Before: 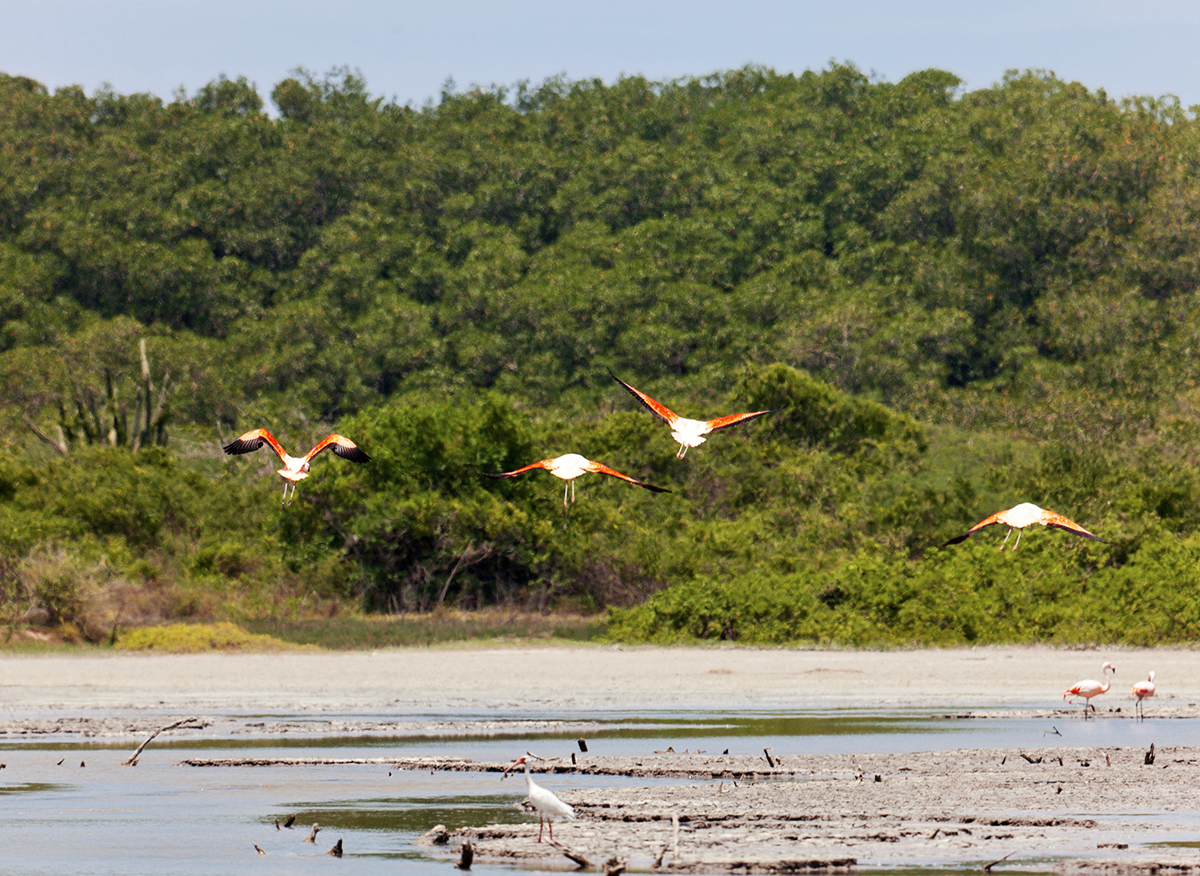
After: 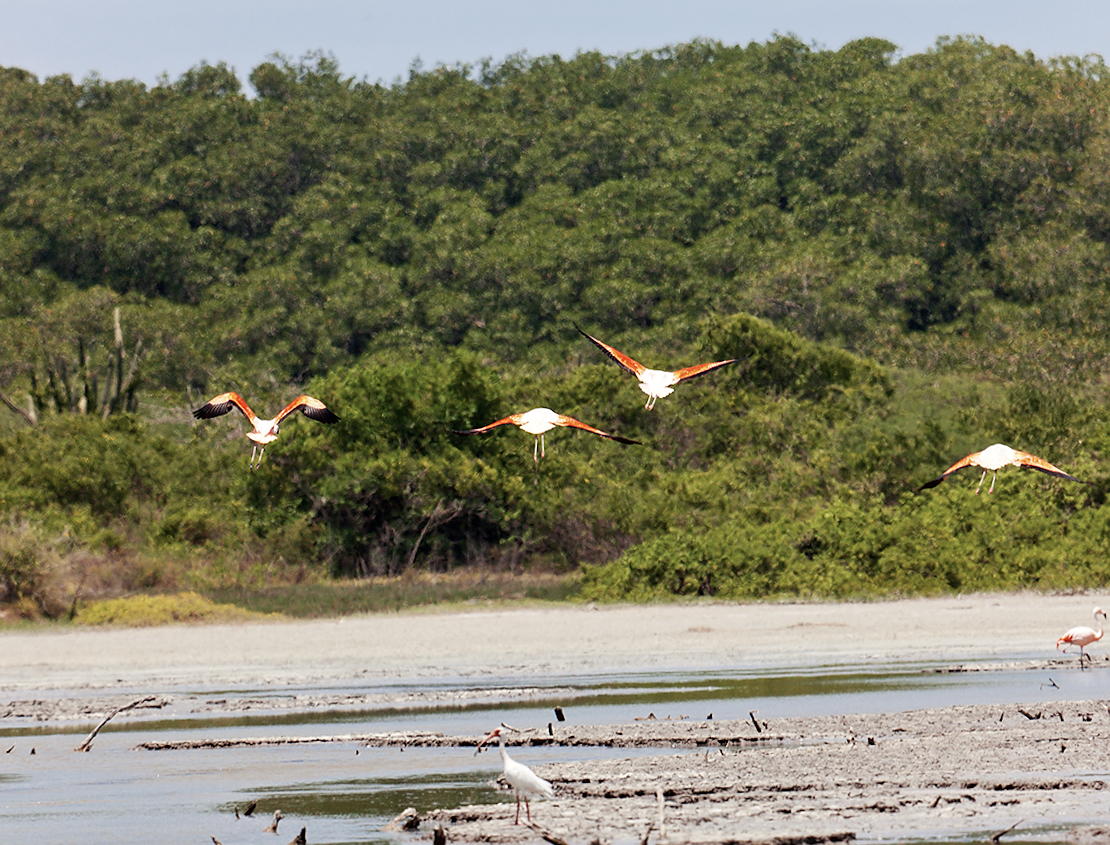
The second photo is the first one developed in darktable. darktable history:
rotate and perspective: rotation -1.68°, lens shift (vertical) -0.146, crop left 0.049, crop right 0.912, crop top 0.032, crop bottom 0.96
contrast brightness saturation: saturation -0.17
sharpen: radius 1, threshold 1
